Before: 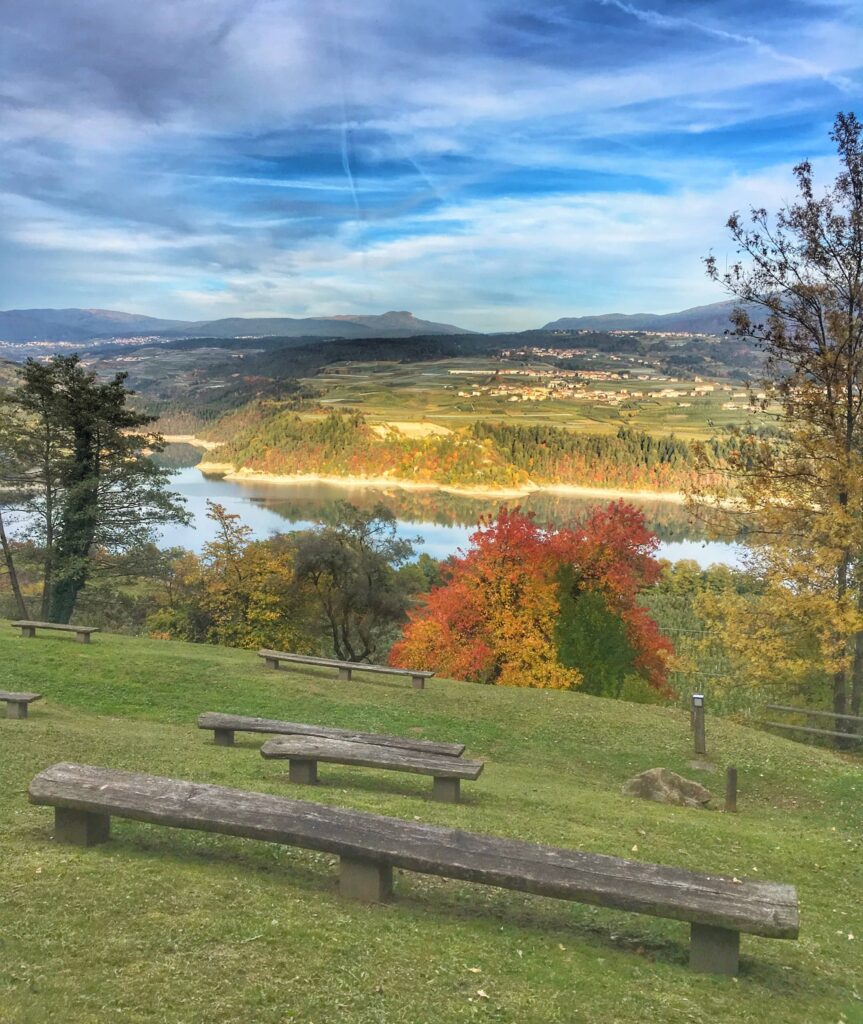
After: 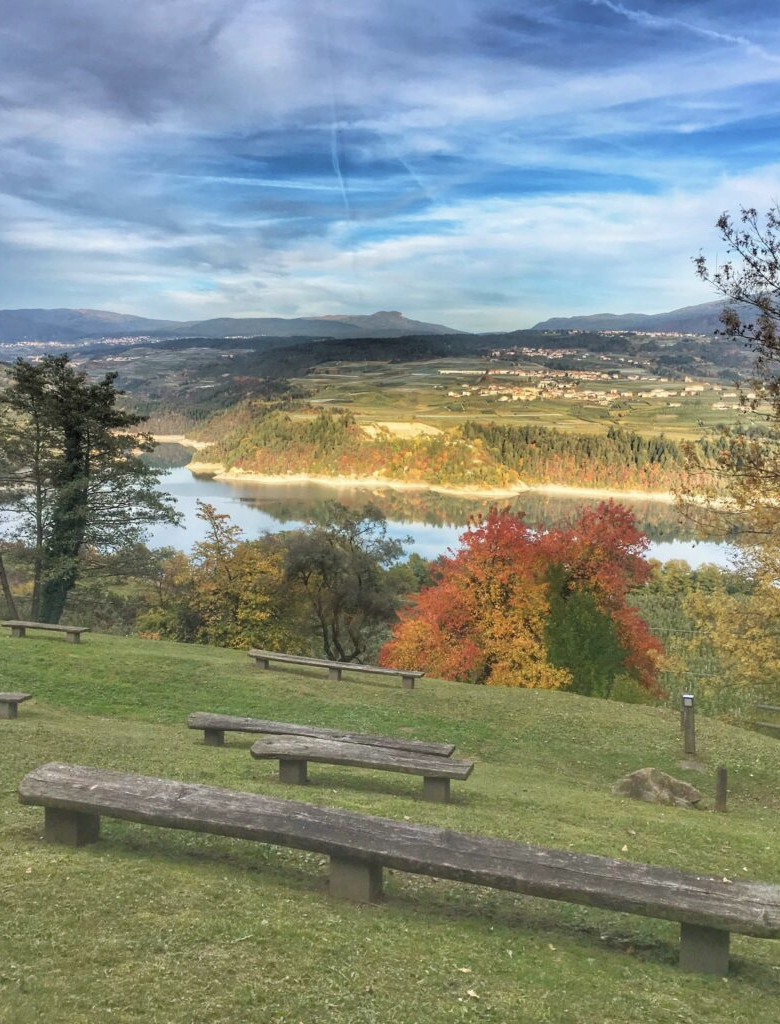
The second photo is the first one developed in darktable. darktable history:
contrast brightness saturation: saturation -0.155
crop and rotate: left 1.375%, right 8.128%
